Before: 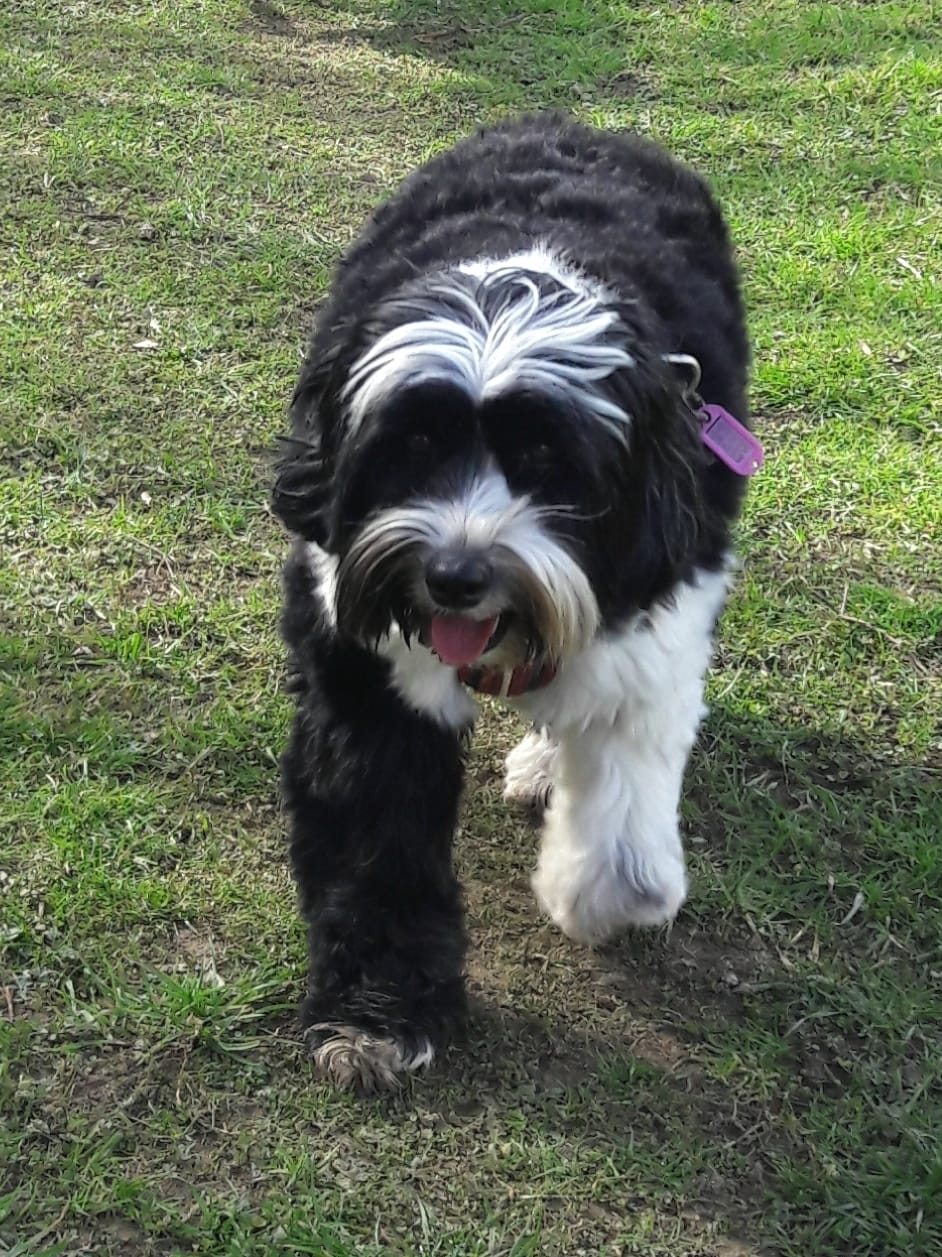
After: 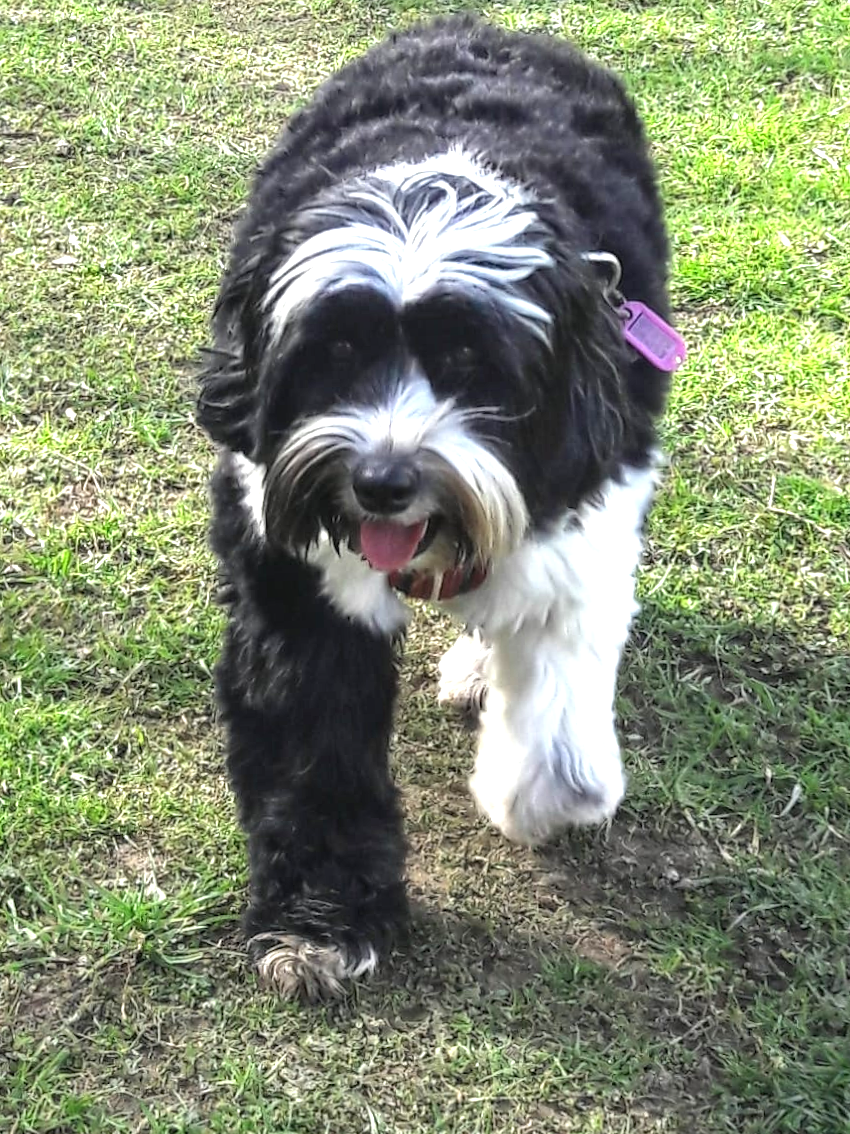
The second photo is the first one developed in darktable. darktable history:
exposure: black level correction 0, exposure 1 EV, compensate exposure bias true, compensate highlight preservation false
crop and rotate: angle 1.96°, left 5.673%, top 5.673%
local contrast: on, module defaults
